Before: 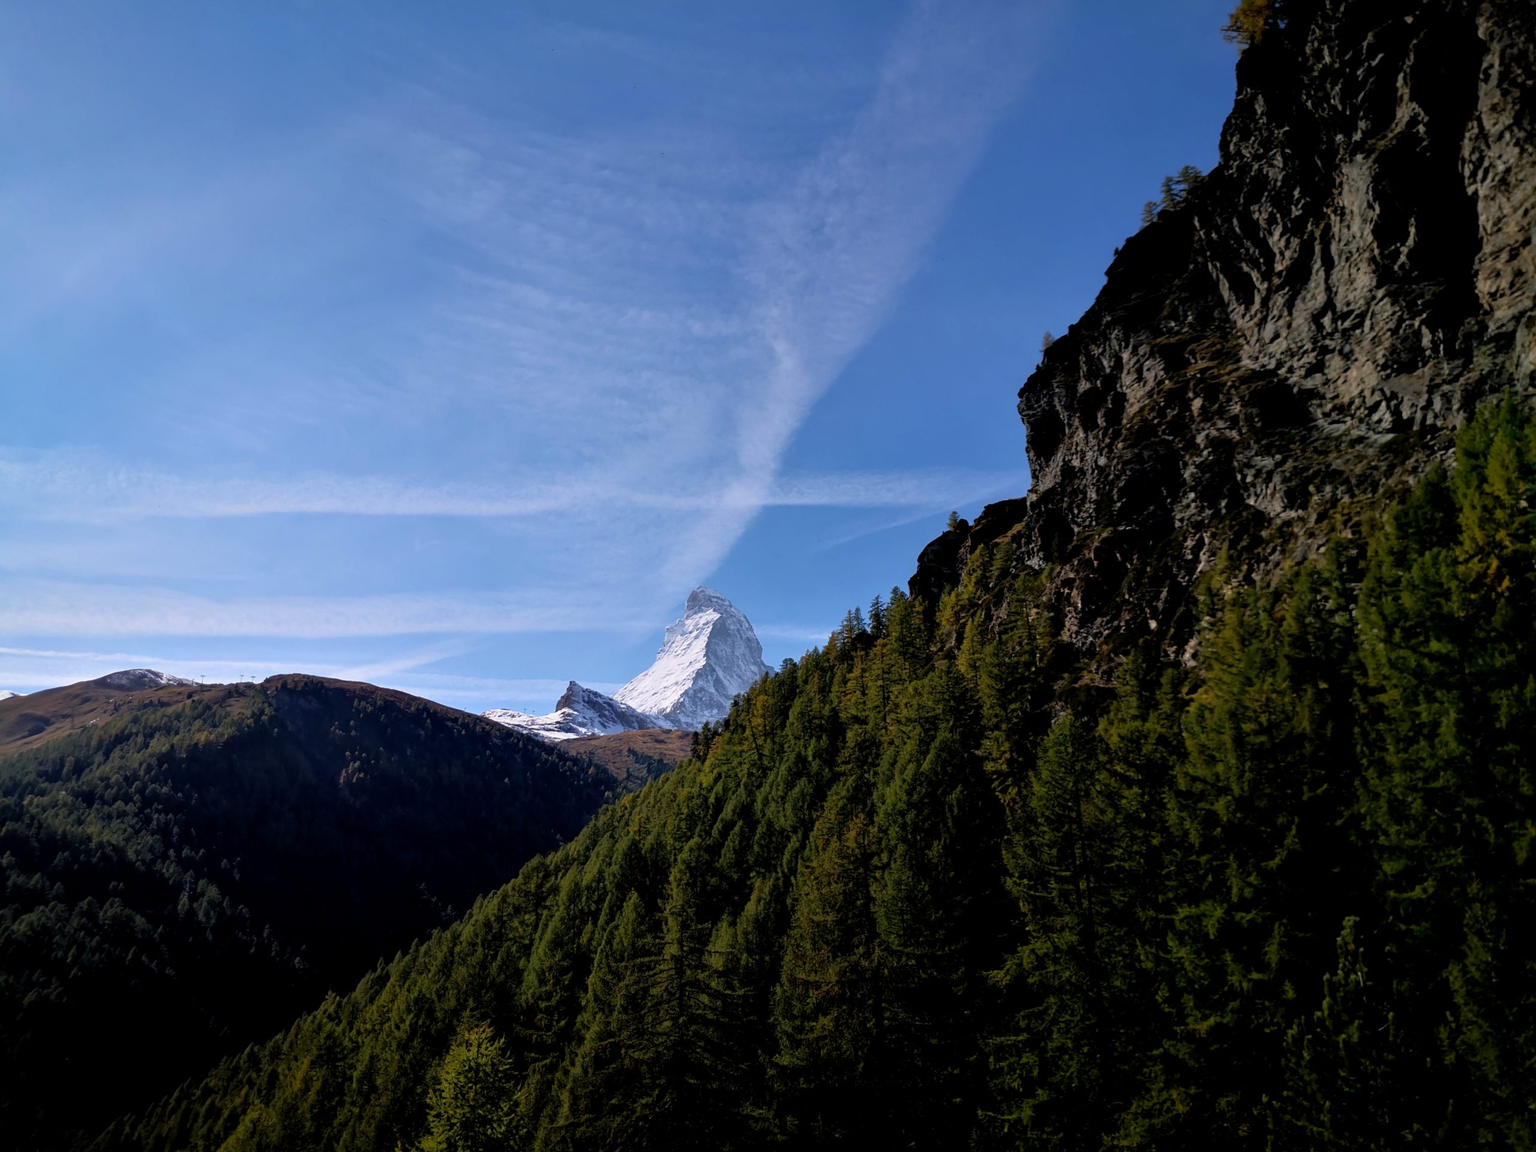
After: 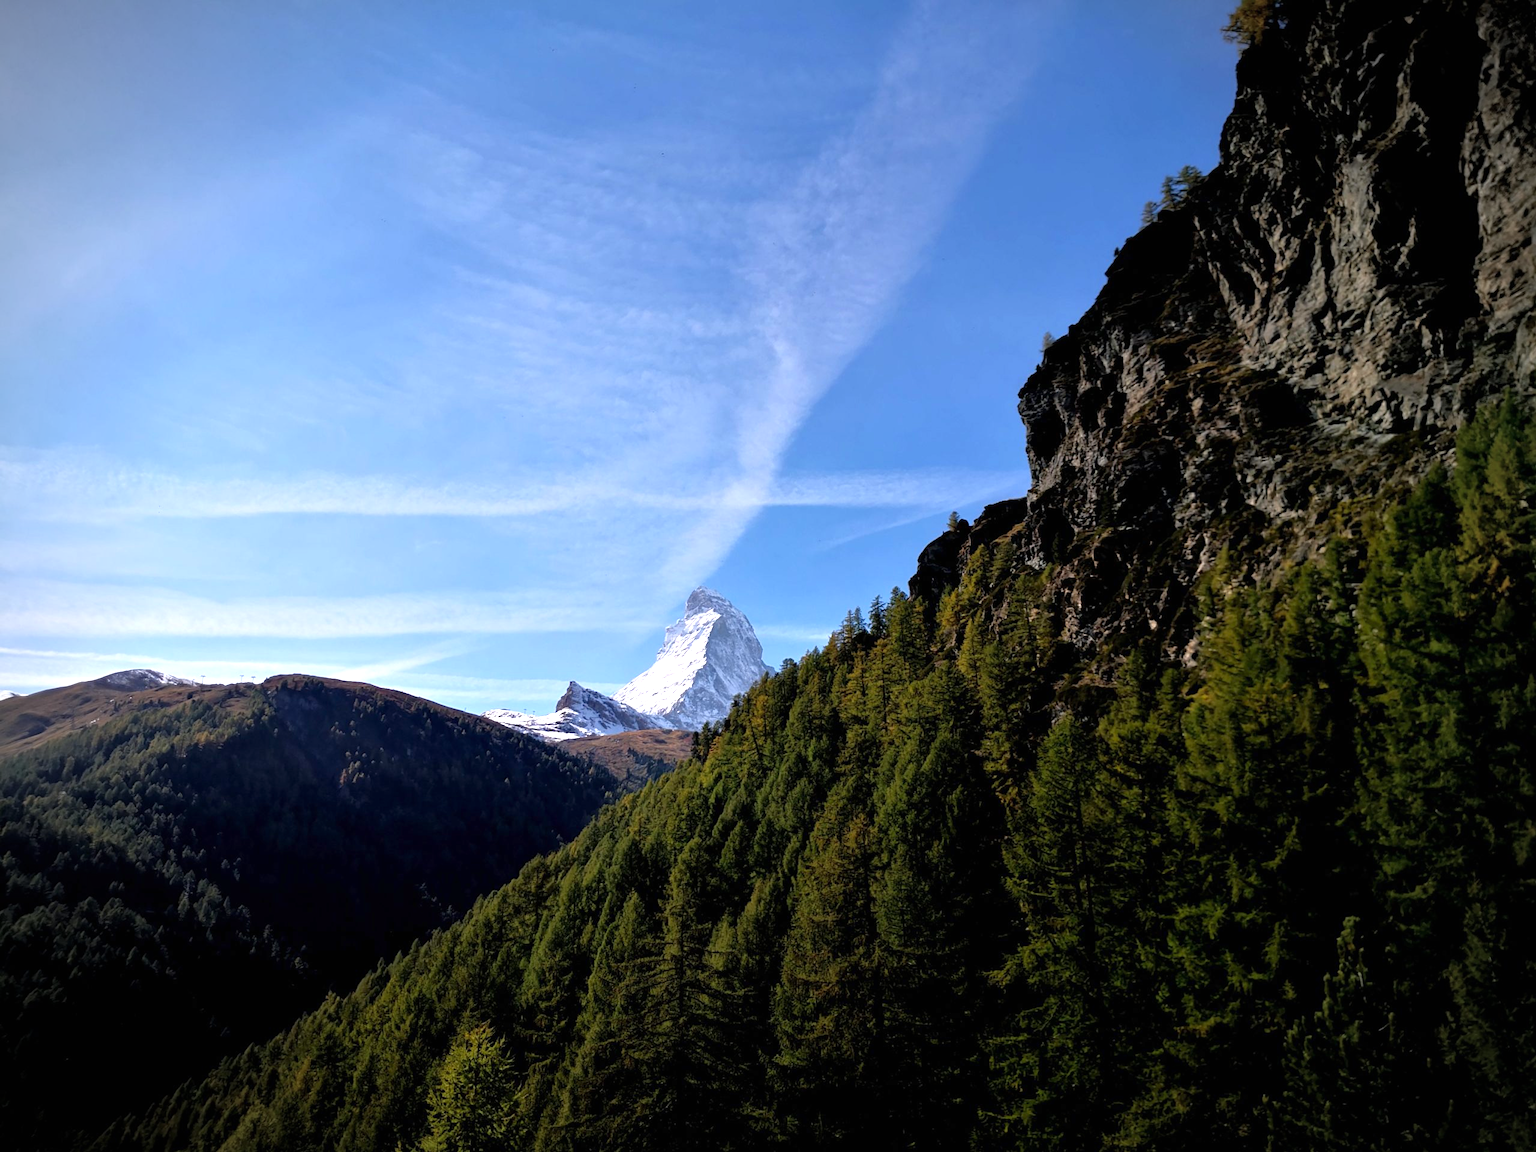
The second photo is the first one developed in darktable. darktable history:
vignetting: on, module defaults
exposure: black level correction 0, exposure 0.7 EV, compensate exposure bias true, compensate highlight preservation false
